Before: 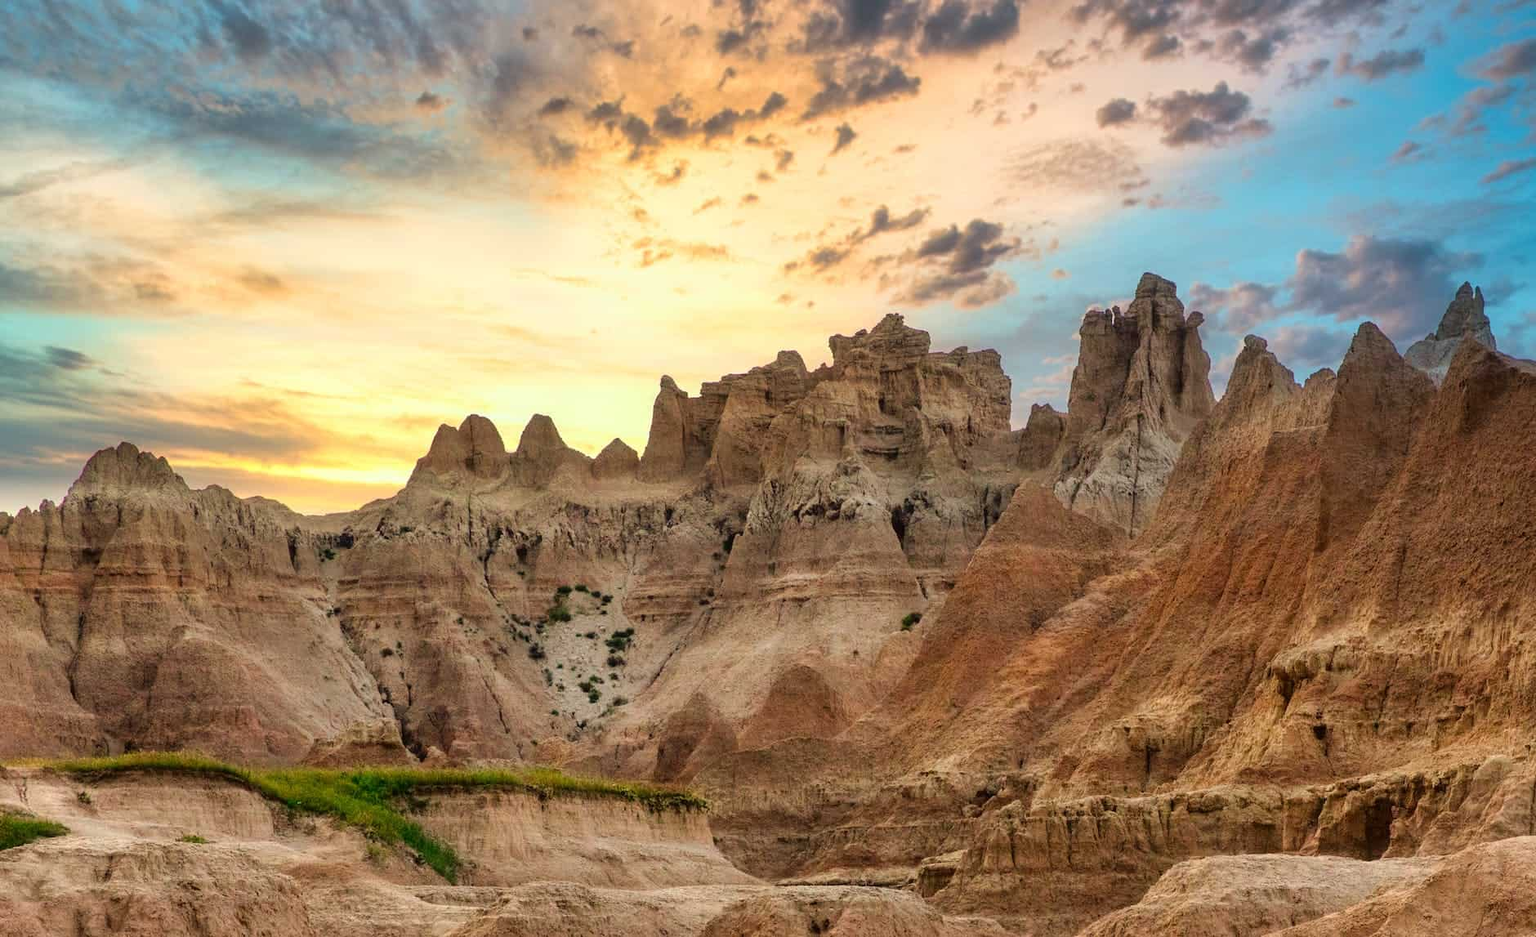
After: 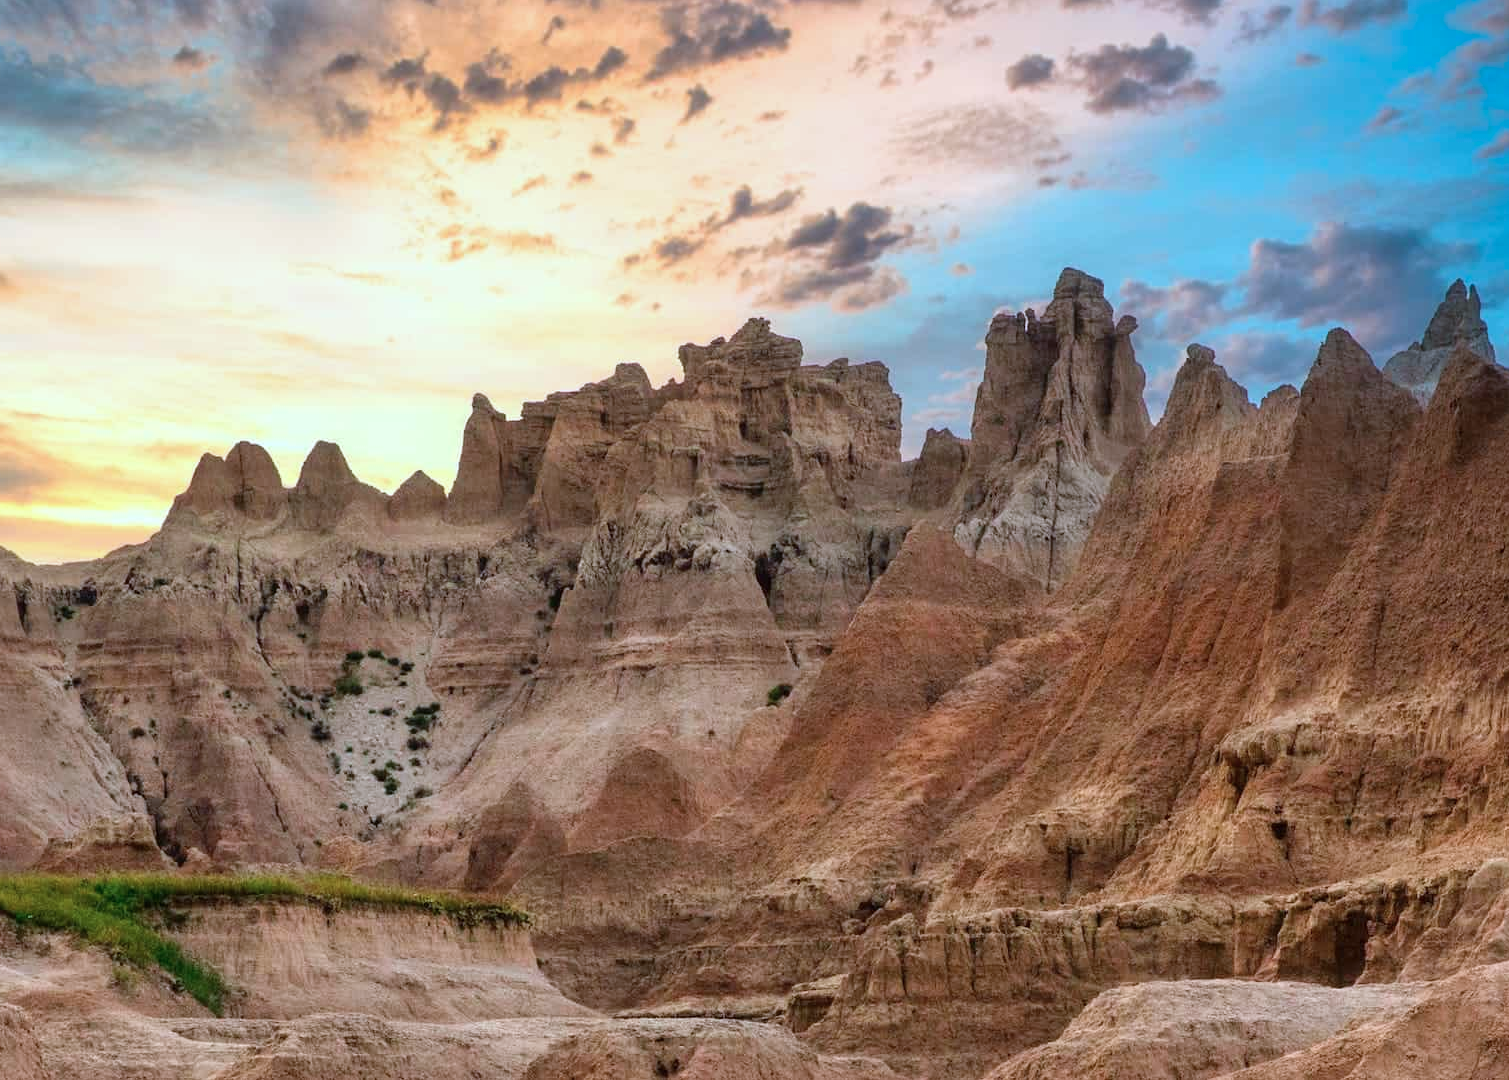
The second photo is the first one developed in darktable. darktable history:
crop and rotate: left 17.959%, top 5.771%, right 1.742%
color correction: highlights a* -2.24, highlights b* -18.1
